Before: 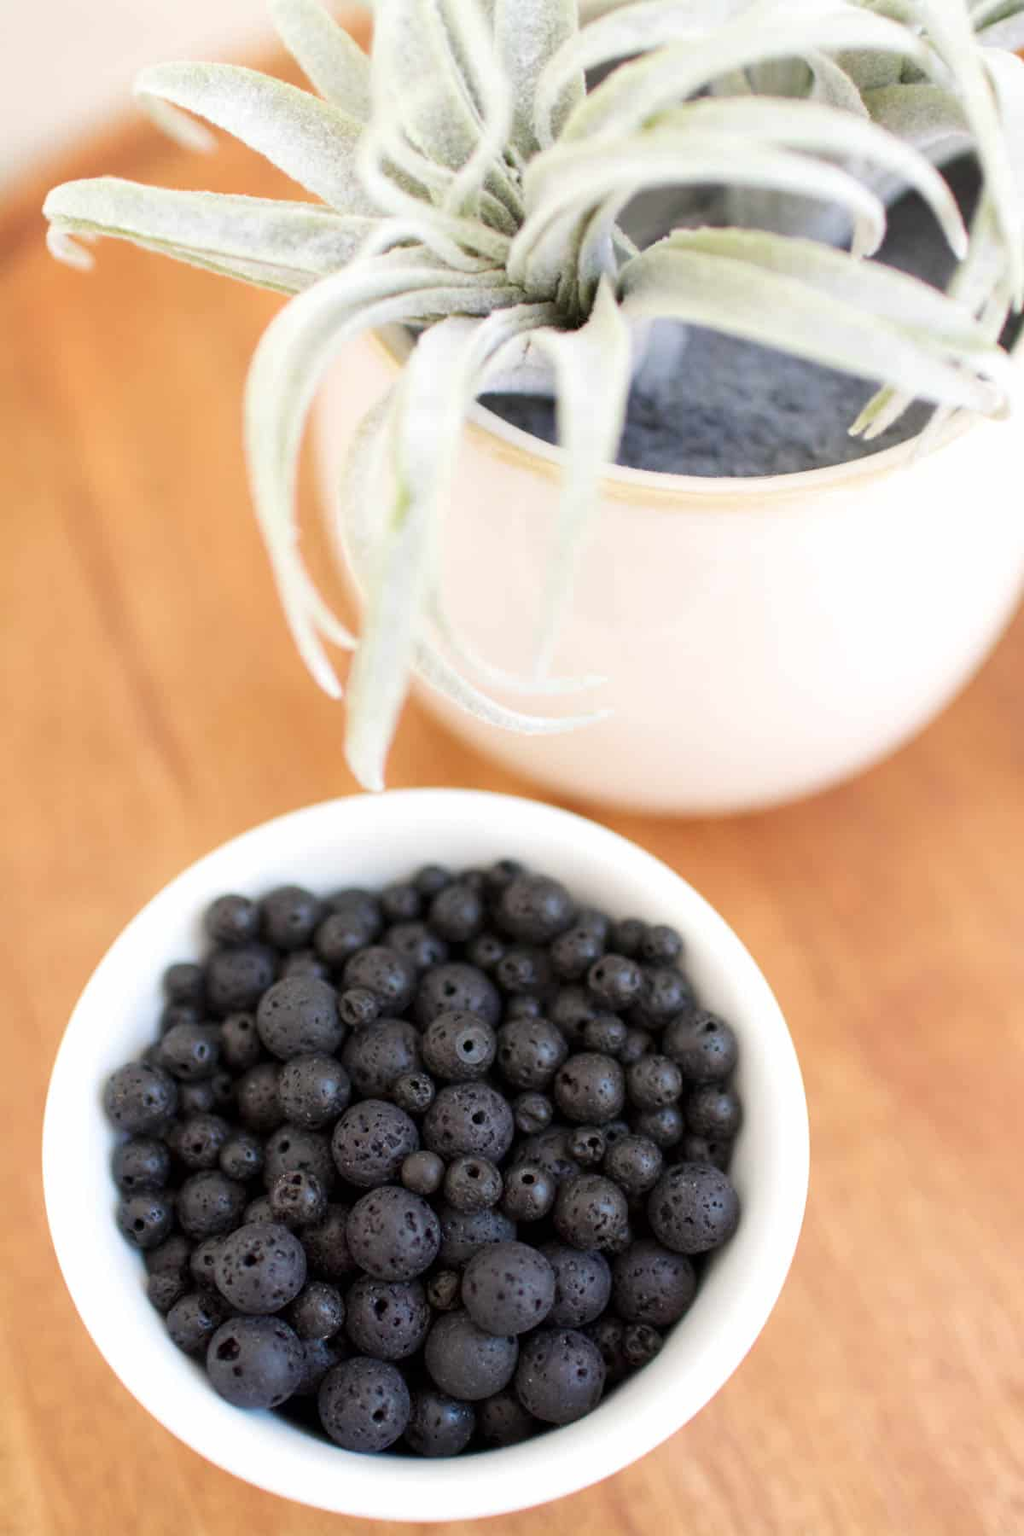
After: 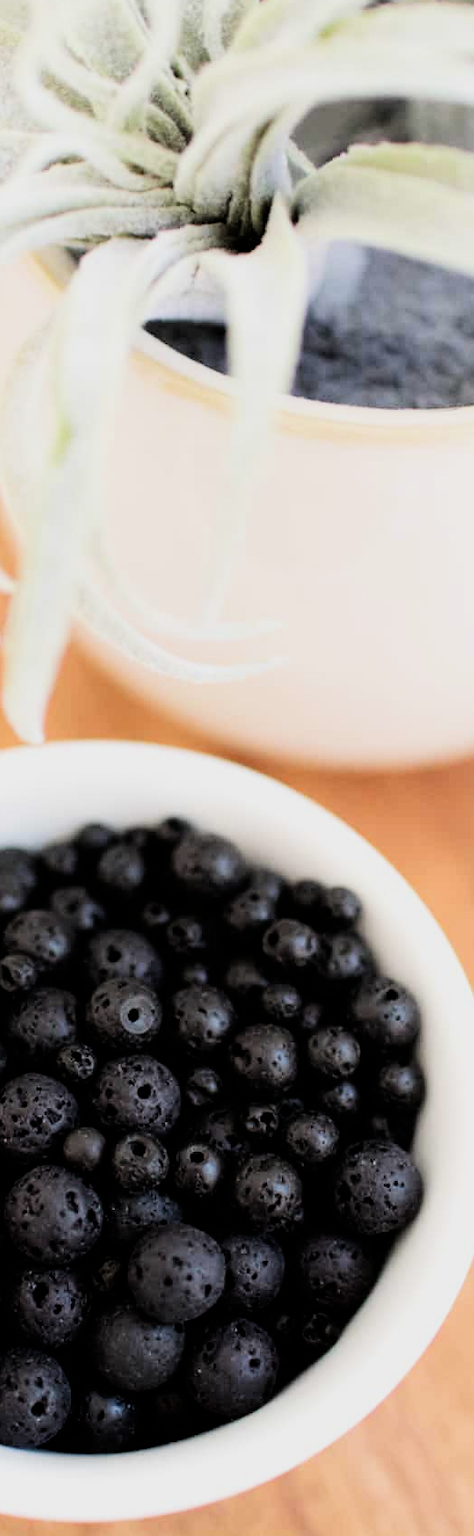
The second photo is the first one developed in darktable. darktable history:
filmic rgb: black relative exposure -5.08 EV, white relative exposure 3.95 EV, hardness 2.9, contrast 1.514
color correction: highlights b* 0.012, saturation 0.98
crop: left 33.559%, top 6.086%, right 22.916%
